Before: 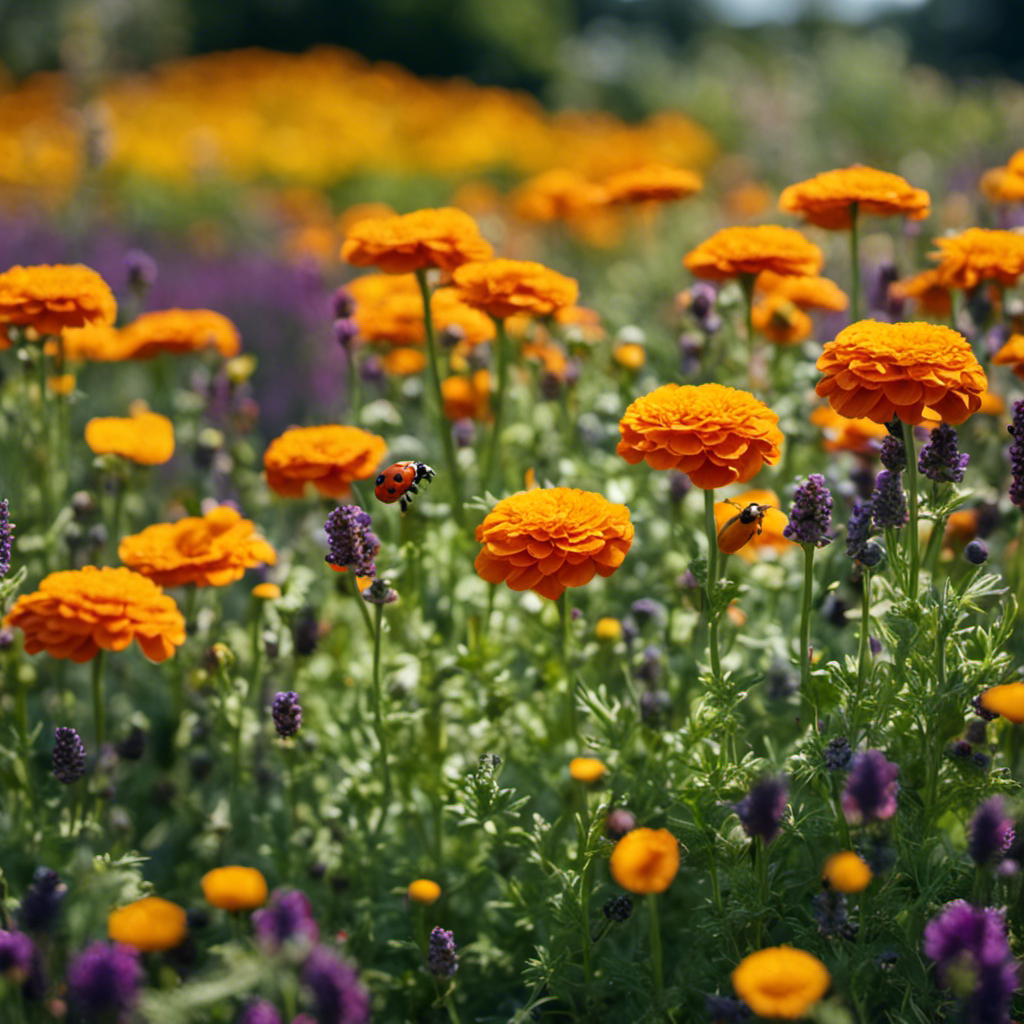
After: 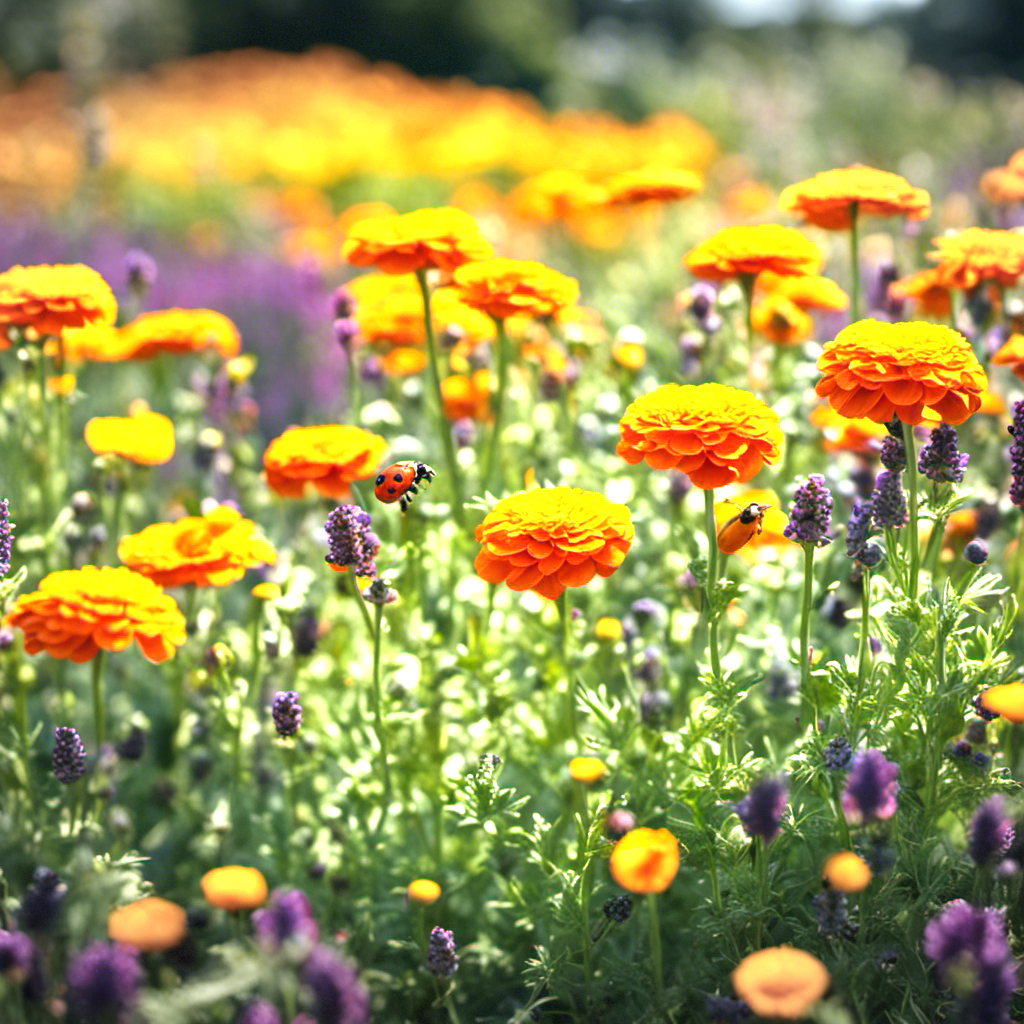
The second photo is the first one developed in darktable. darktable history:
exposure: black level correction 0, exposure 1.6 EV, compensate exposure bias true, compensate highlight preservation false
vignetting: fall-off start 100%, brightness -0.406, saturation -0.3, width/height ratio 1.324, dithering 8-bit output, unbound false
color balance: mode lift, gamma, gain (sRGB)
